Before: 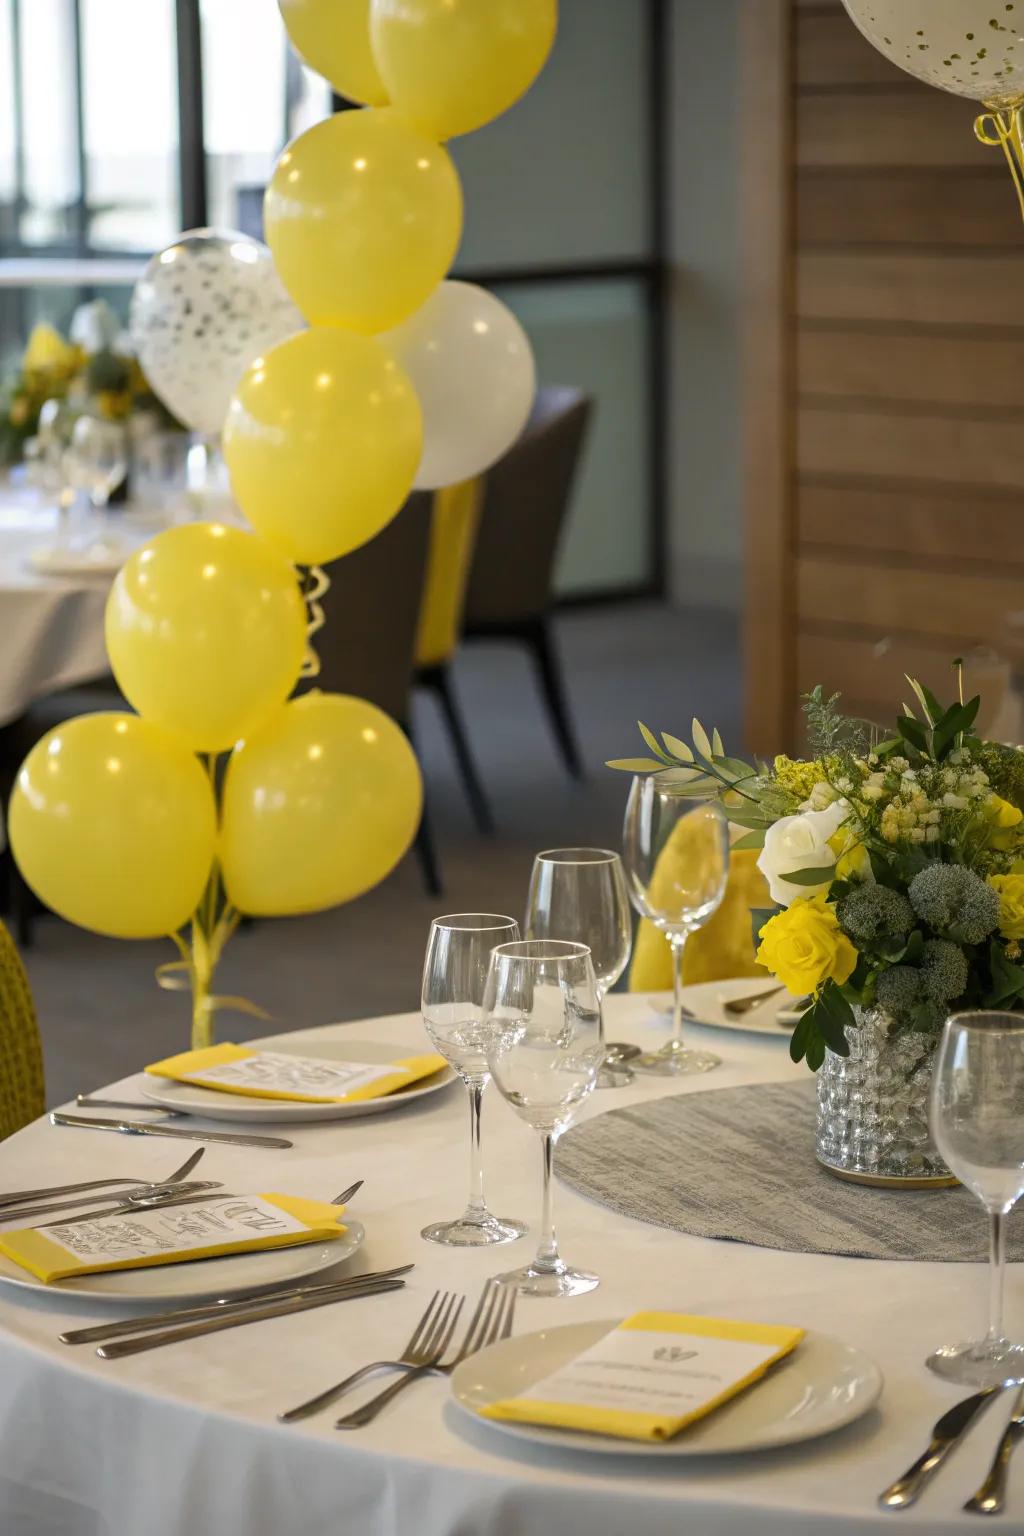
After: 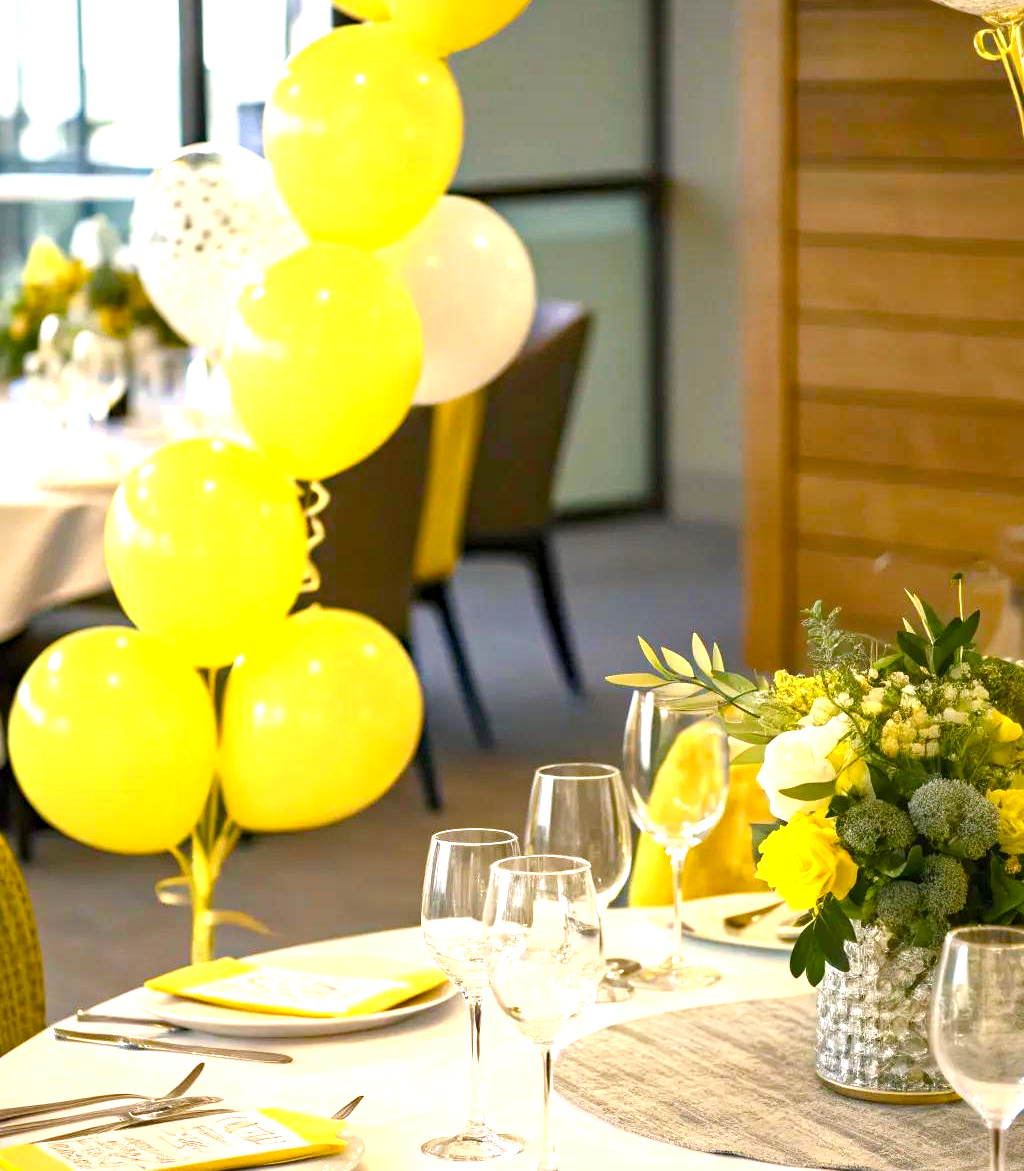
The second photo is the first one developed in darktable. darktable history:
color balance rgb: highlights gain › chroma 1.629%, highlights gain › hue 55.83°, perceptual saturation grading › global saturation 20%, perceptual saturation grading › highlights -25.509%, perceptual saturation grading › shadows 50.4%, global vibrance 20%
exposure: black level correction 0, exposure 1.374 EV, compensate exposure bias true, compensate highlight preservation false
crop: top 5.574%, bottom 18.166%
haze removal: adaptive false
